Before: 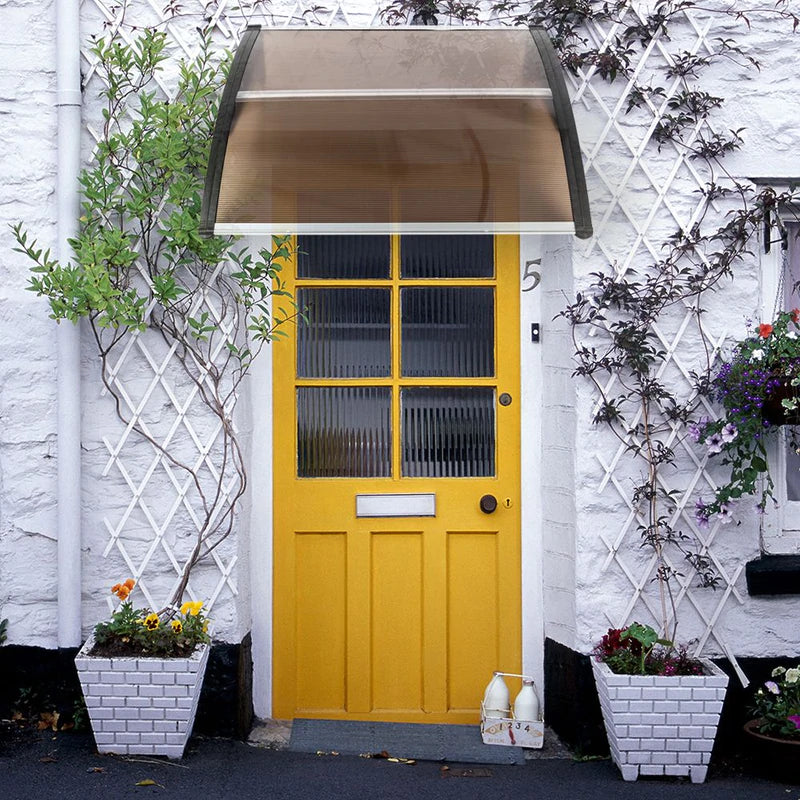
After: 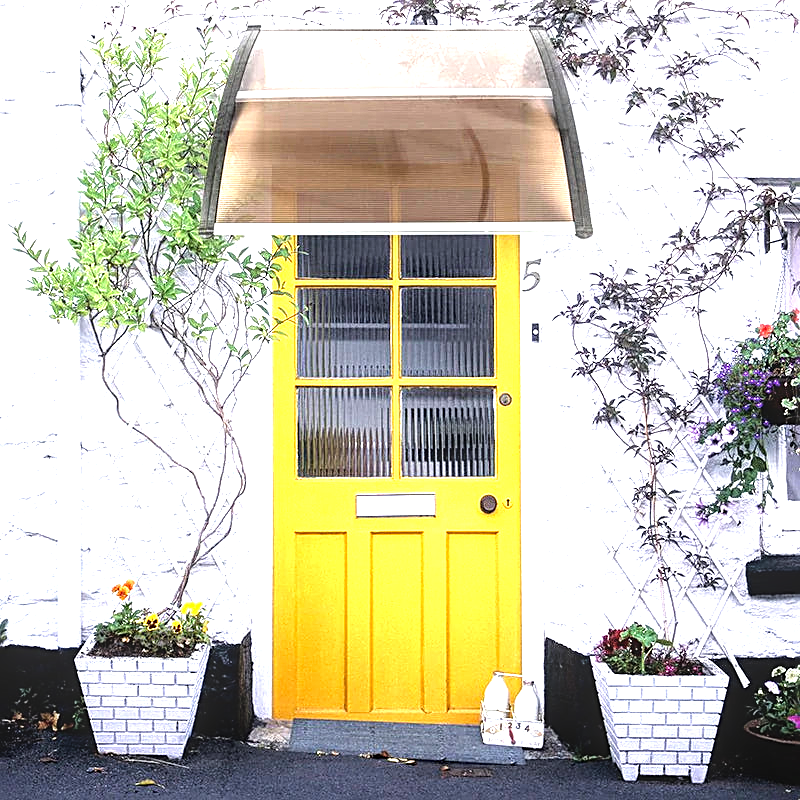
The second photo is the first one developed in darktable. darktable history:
tone equalizer: -8 EV -0.73 EV, -7 EV -0.675 EV, -6 EV -0.571 EV, -5 EV -0.397 EV, -3 EV 0.395 EV, -2 EV 0.6 EV, -1 EV 0.688 EV, +0 EV 0.779 EV, mask exposure compensation -0.512 EV
exposure: black level correction 0, exposure 0.899 EV, compensate exposure bias true, compensate highlight preservation false
sharpen: on, module defaults
local contrast: on, module defaults
